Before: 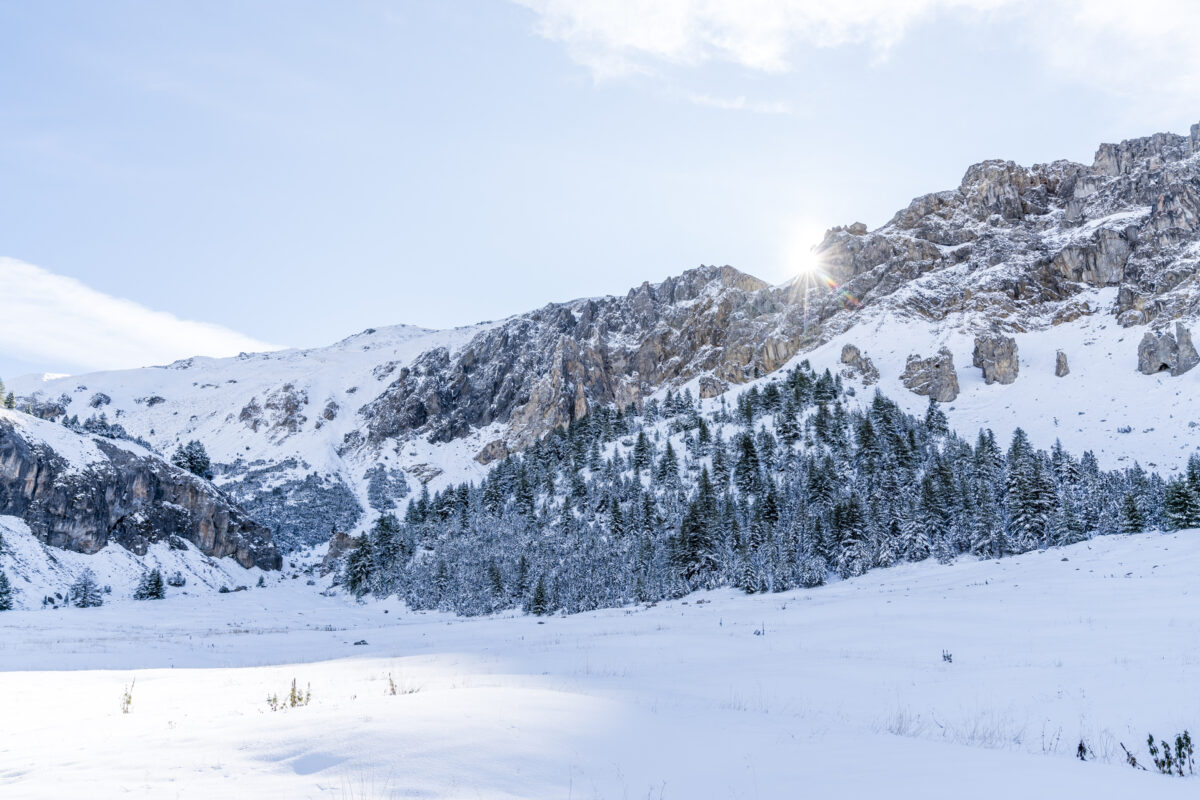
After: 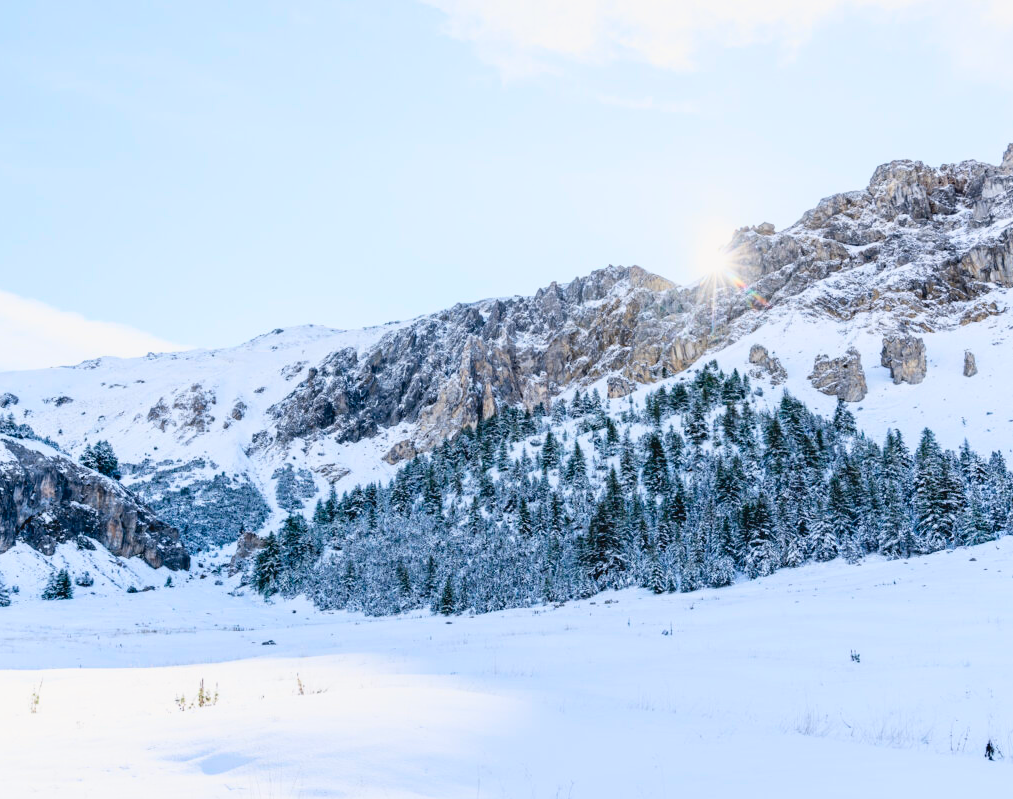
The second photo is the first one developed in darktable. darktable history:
tone curve: curves: ch0 [(0, 0.039) (0.104, 0.094) (0.285, 0.301) (0.689, 0.764) (0.89, 0.926) (0.994, 0.971)]; ch1 [(0, 0) (0.337, 0.249) (0.437, 0.411) (0.485, 0.487) (0.515, 0.514) (0.566, 0.563) (0.641, 0.655) (1, 1)]; ch2 [(0, 0) (0.314, 0.301) (0.421, 0.411) (0.502, 0.505) (0.528, 0.54) (0.557, 0.555) (0.612, 0.583) (0.722, 0.67) (1, 1)], color space Lab, independent channels, preserve colors none
crop: left 7.679%, right 7.84%
